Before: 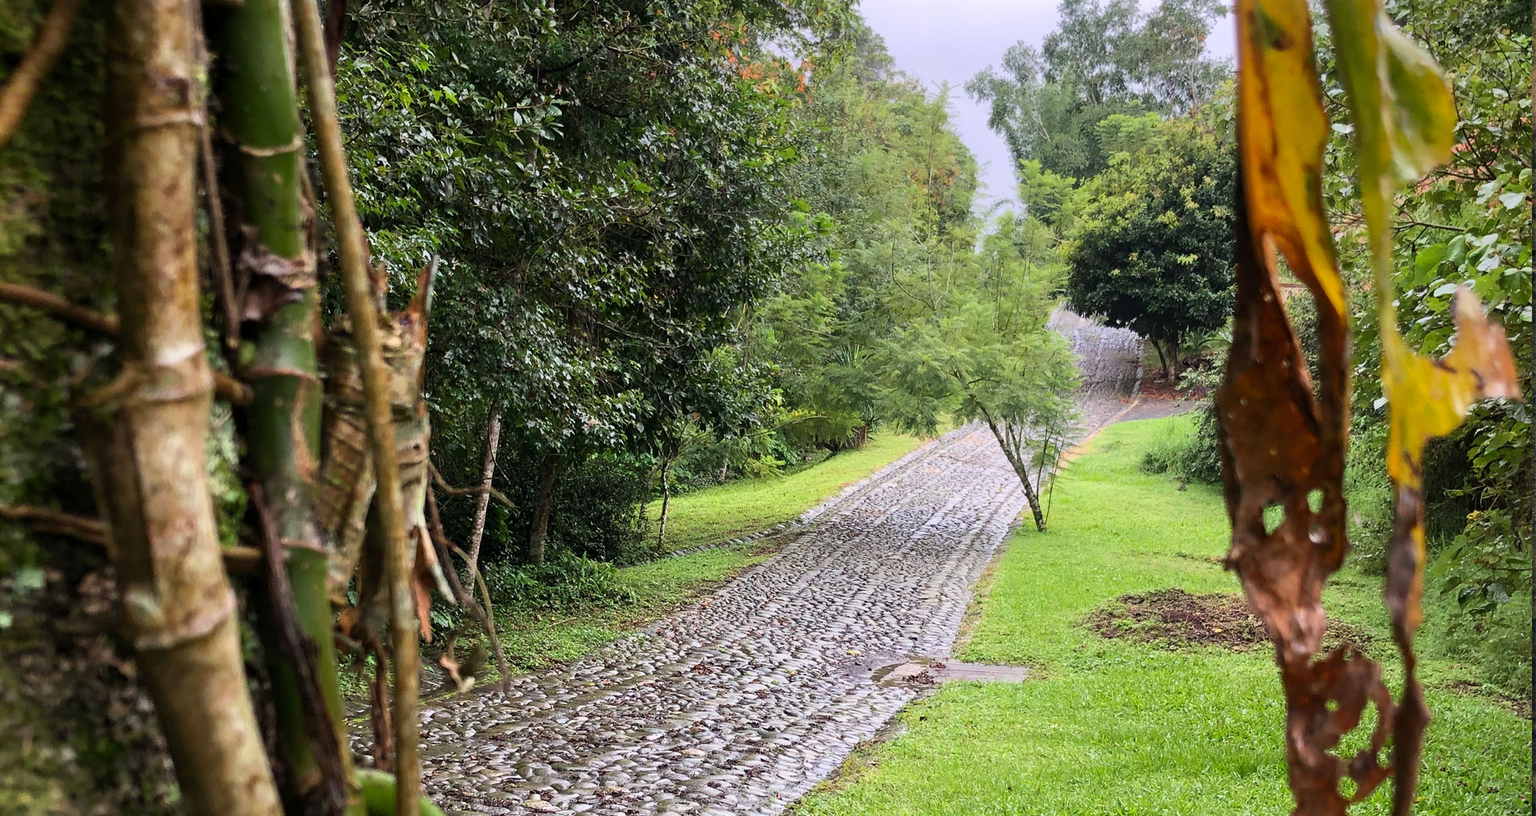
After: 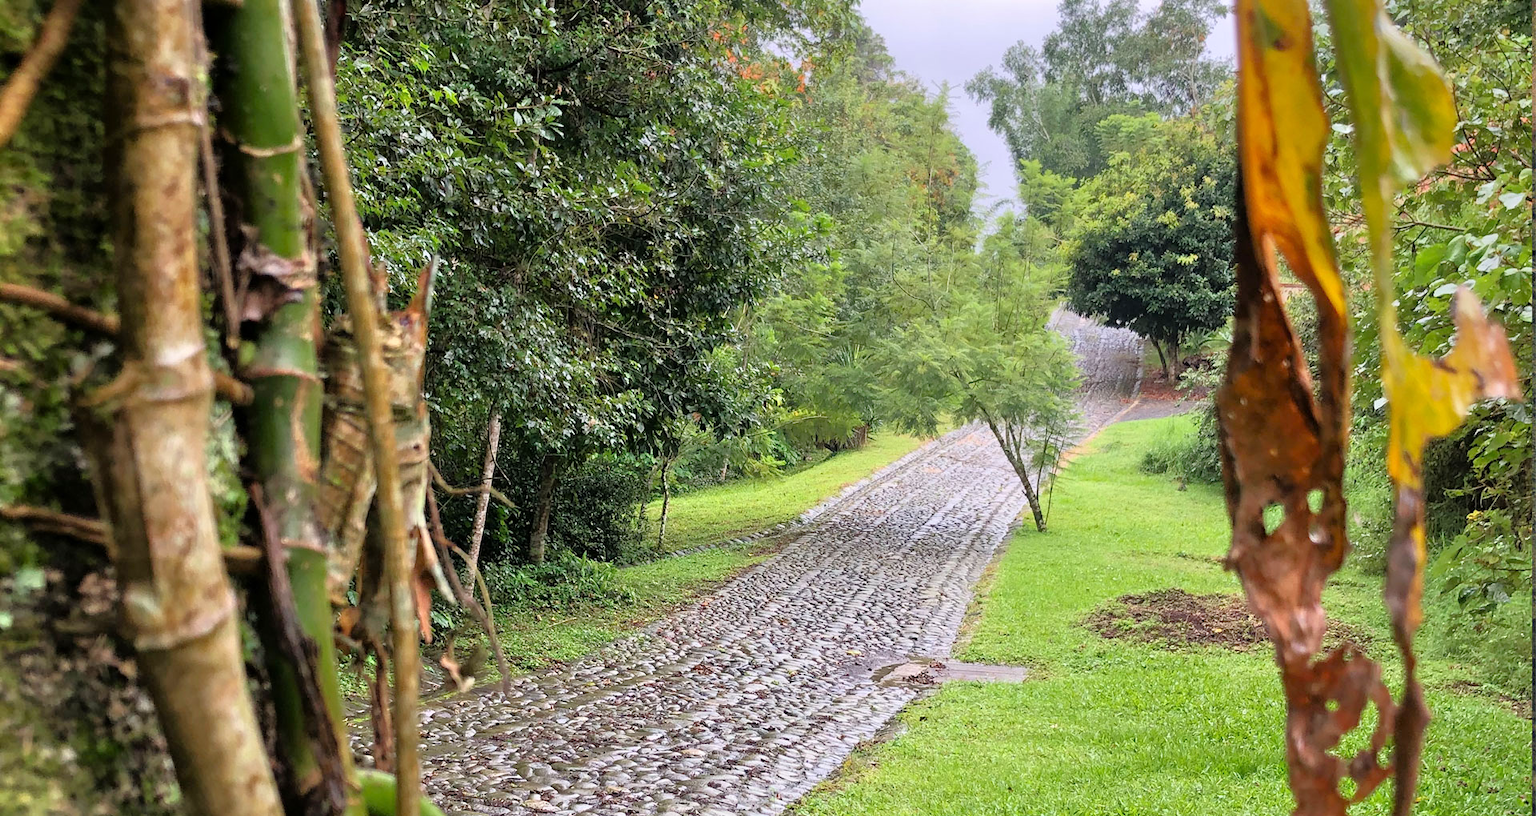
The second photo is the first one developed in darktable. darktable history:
tone equalizer: -7 EV 0.165 EV, -6 EV 0.595 EV, -5 EV 1.11 EV, -4 EV 1.34 EV, -3 EV 1.12 EV, -2 EV 0.6 EV, -1 EV 0.151 EV
